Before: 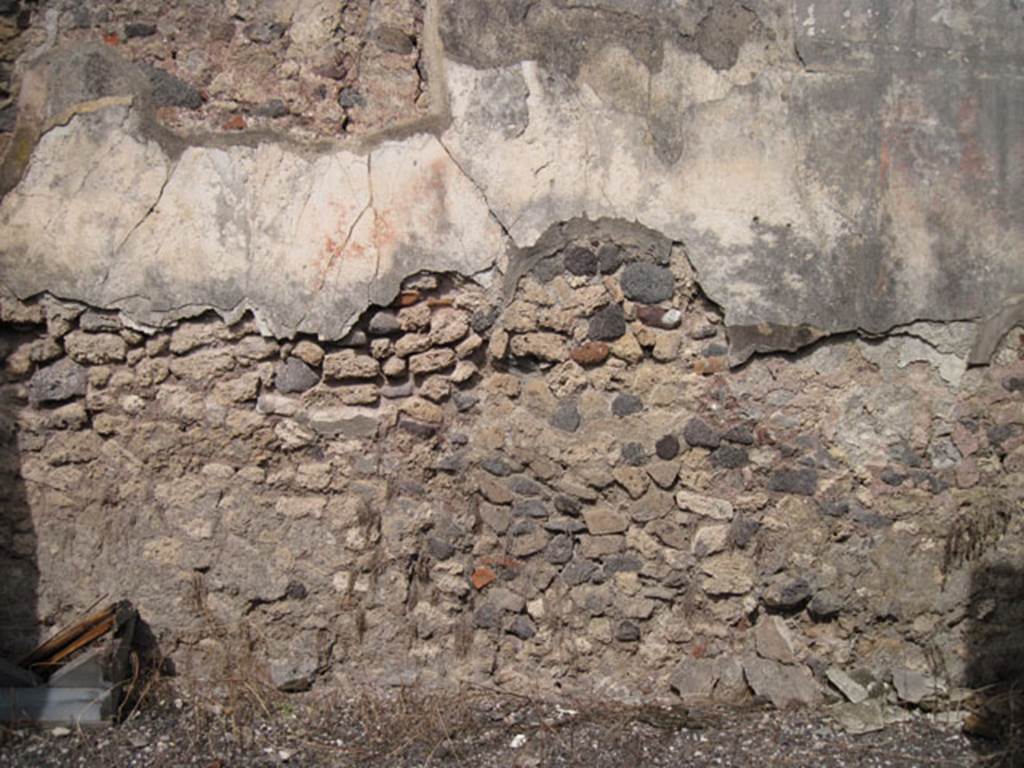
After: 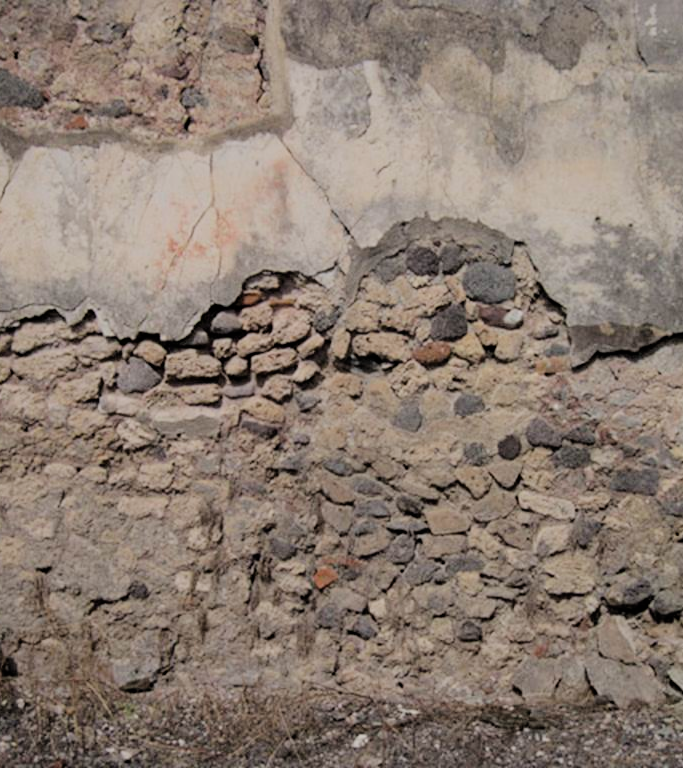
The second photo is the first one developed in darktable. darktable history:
filmic rgb: black relative exposure -6.15 EV, white relative exposure 6.96 EV, hardness 2.23, color science v6 (2022)
crop and rotate: left 15.446%, right 17.836%
